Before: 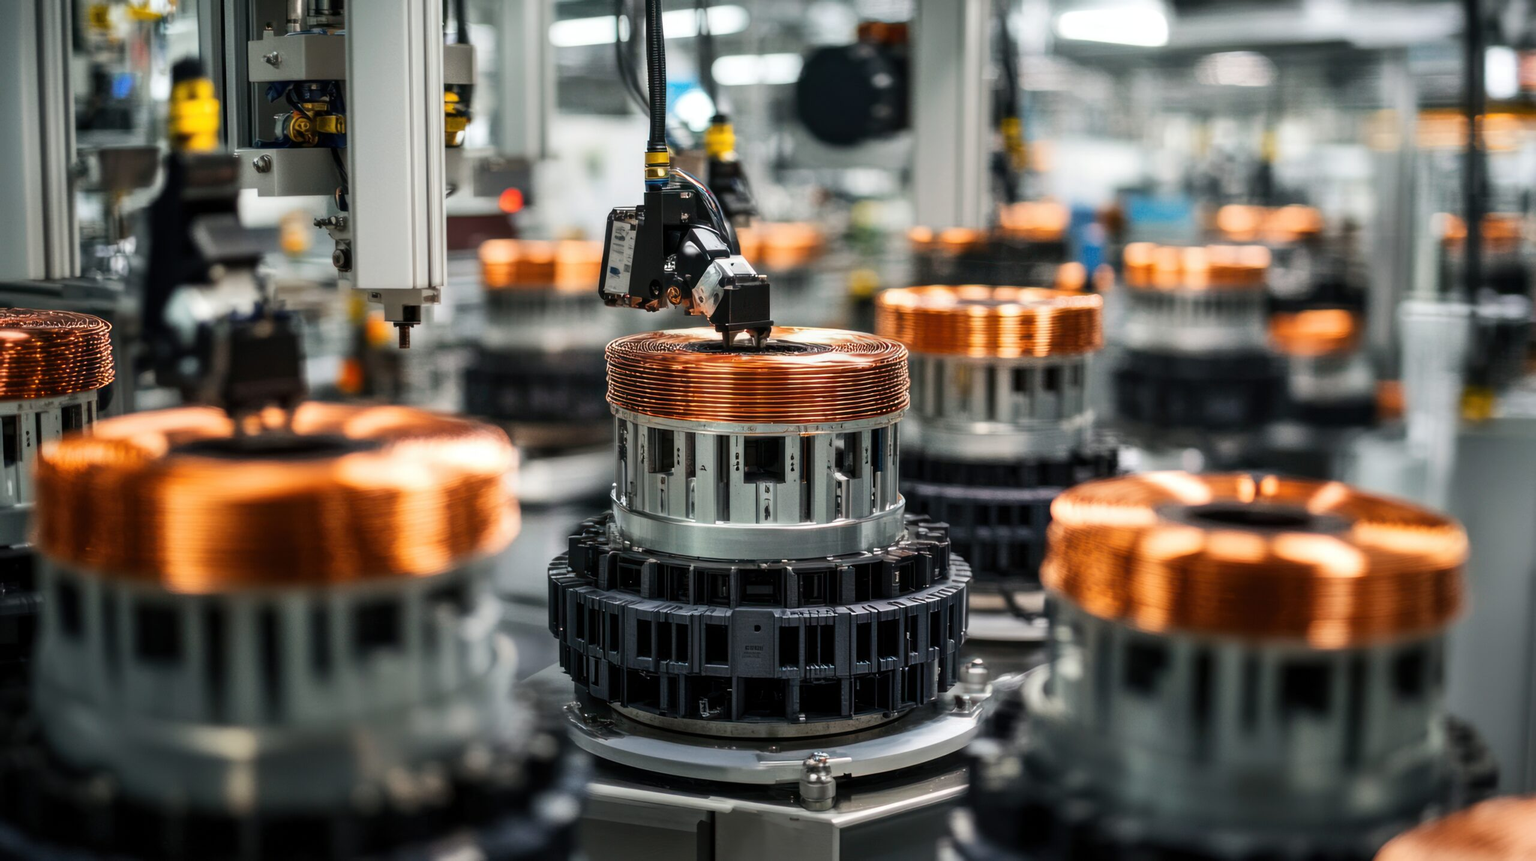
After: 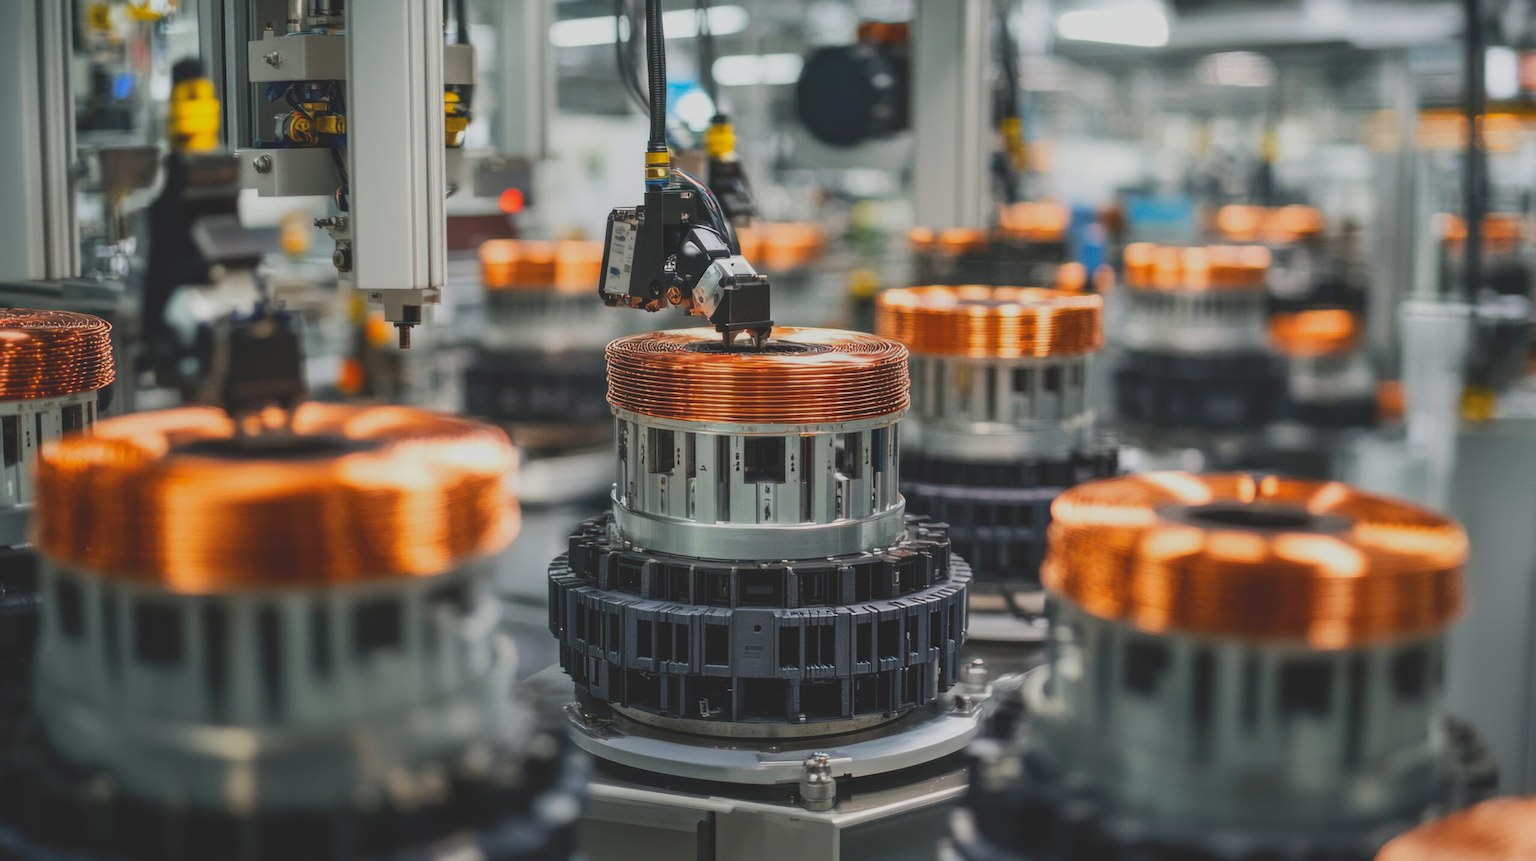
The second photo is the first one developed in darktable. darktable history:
rotate and perspective: automatic cropping original format, crop left 0, crop top 0
contrast brightness saturation: contrast -0.28
